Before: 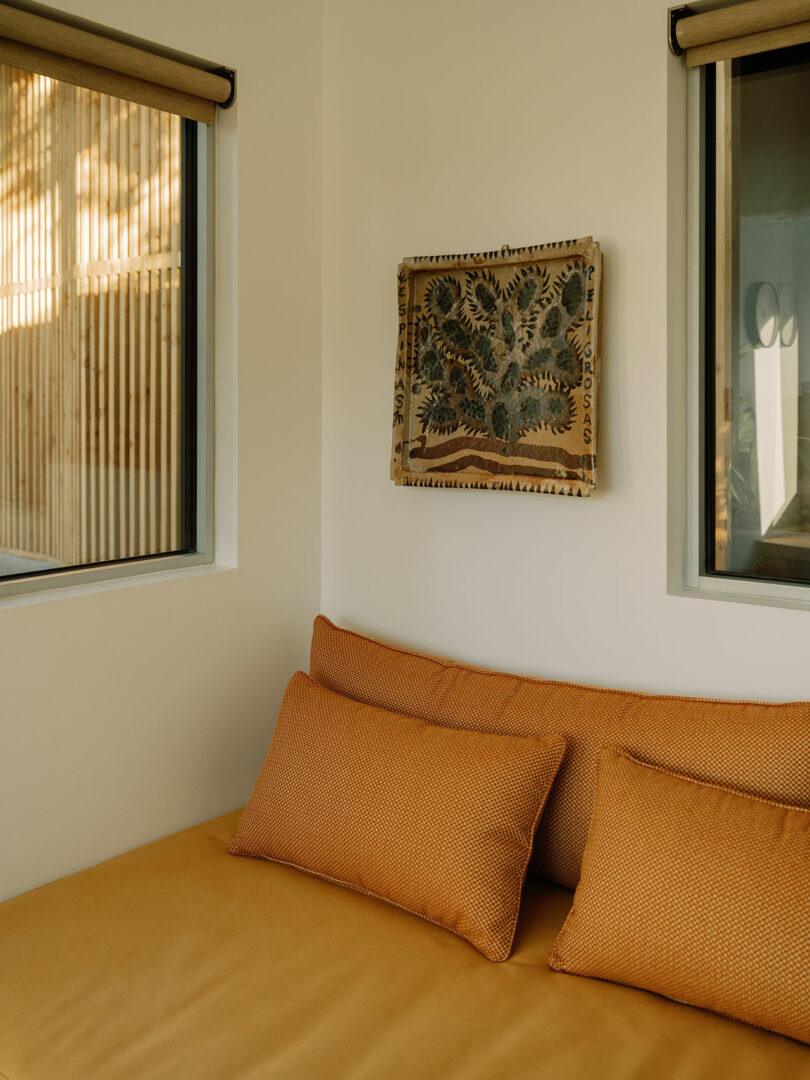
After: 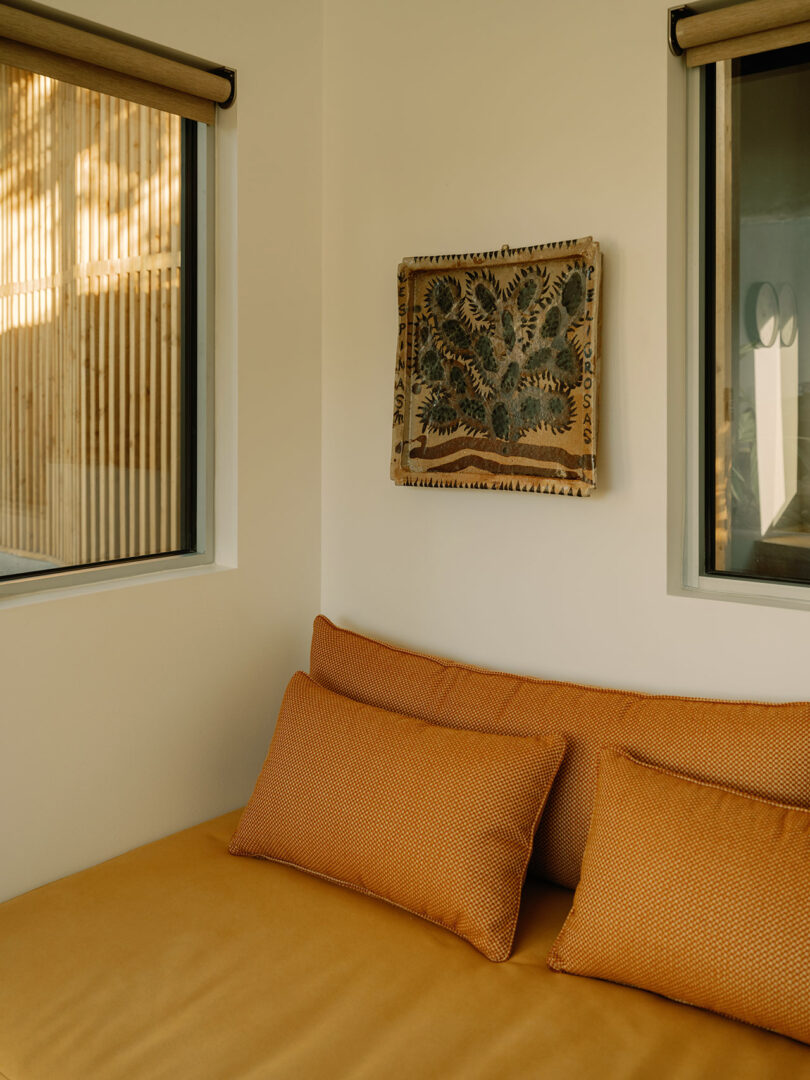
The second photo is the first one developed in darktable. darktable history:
color calibration: gray › normalize channels true, x 0.334, y 0.35, temperature 5387.93 K, gamut compression 0.013
